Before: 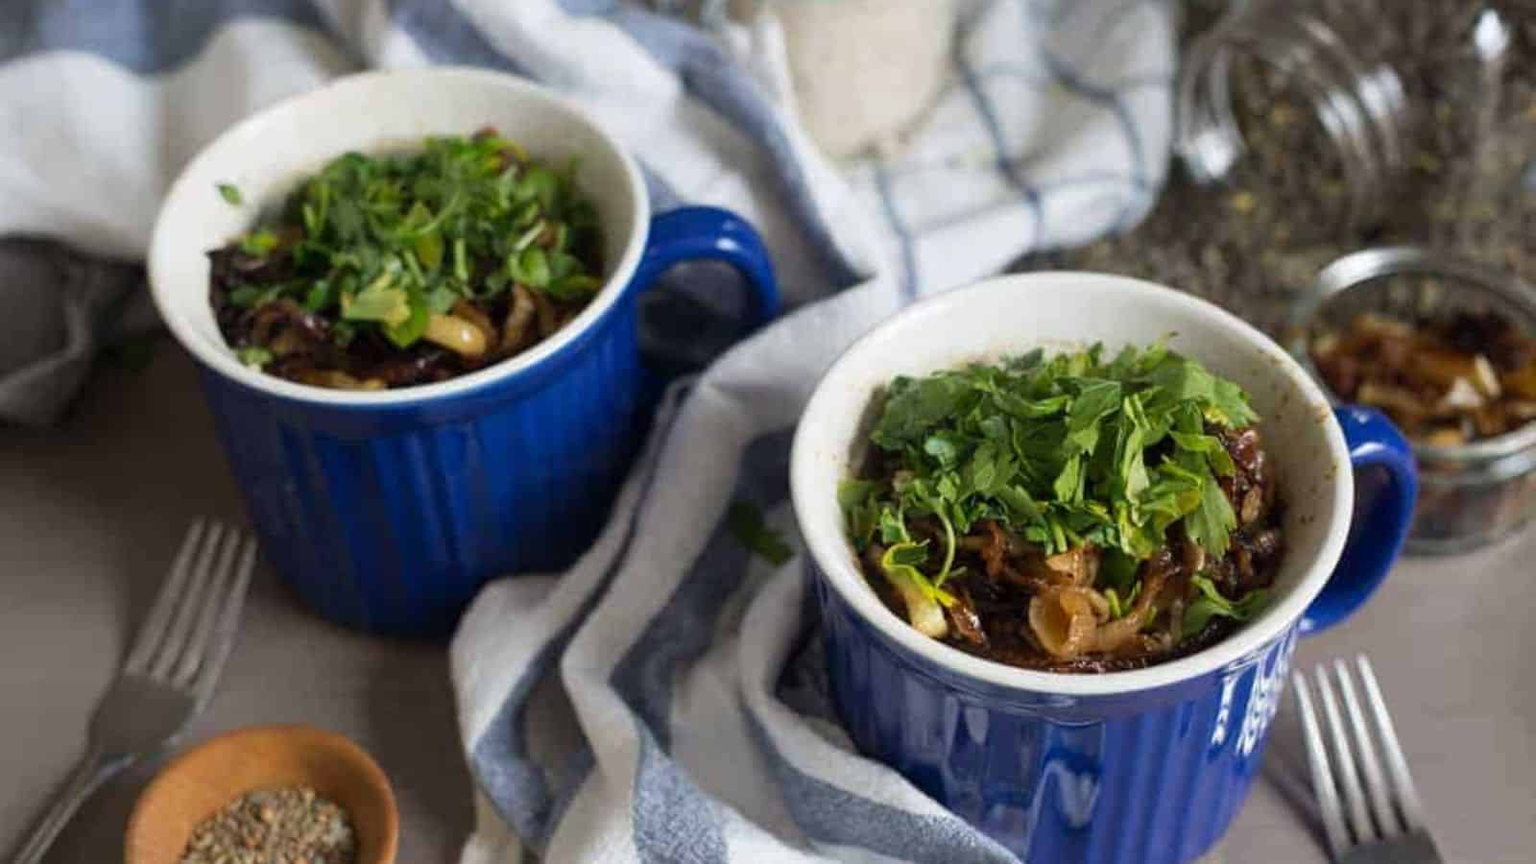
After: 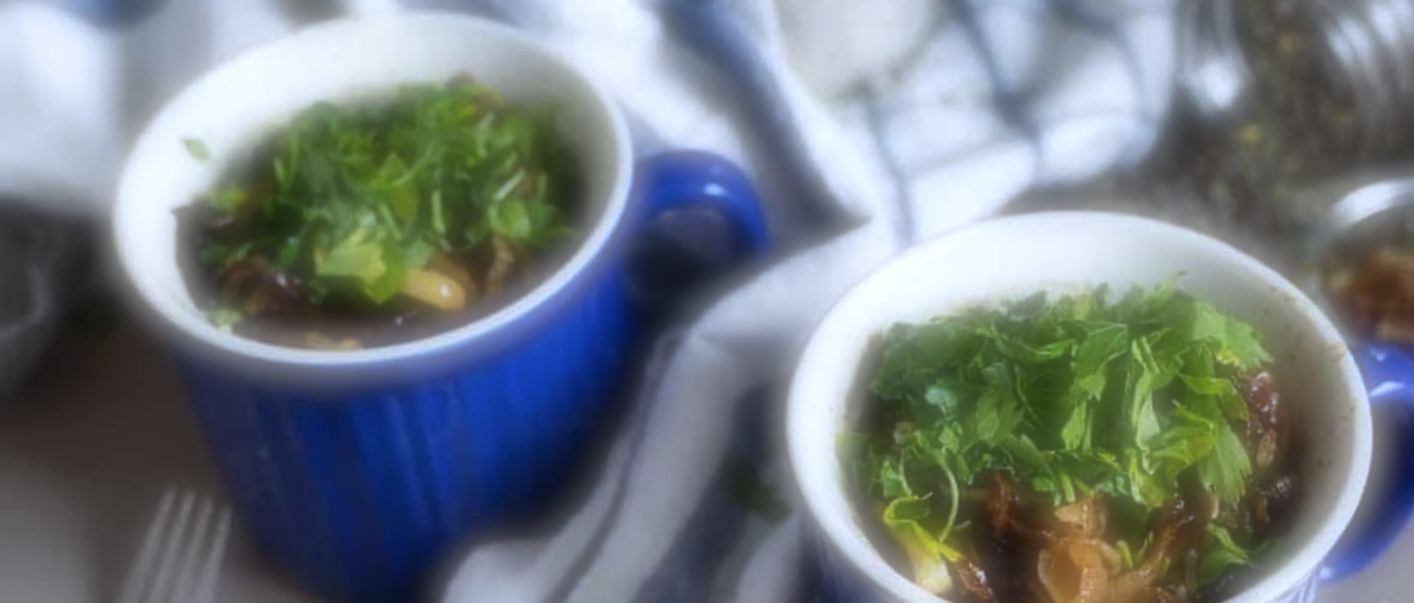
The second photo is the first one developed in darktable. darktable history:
base curve: exposure shift 0, preserve colors none
white balance: red 0.926, green 1.003, blue 1.133
soften: on, module defaults
rotate and perspective: rotation -1.24°, automatic cropping off
shadows and highlights: radius 108.52, shadows 40.68, highlights -72.88, low approximation 0.01, soften with gaussian
exposure: exposure 0.2 EV, compensate highlight preservation false
crop: left 3.015%, top 8.969%, right 9.647%, bottom 26.457%
